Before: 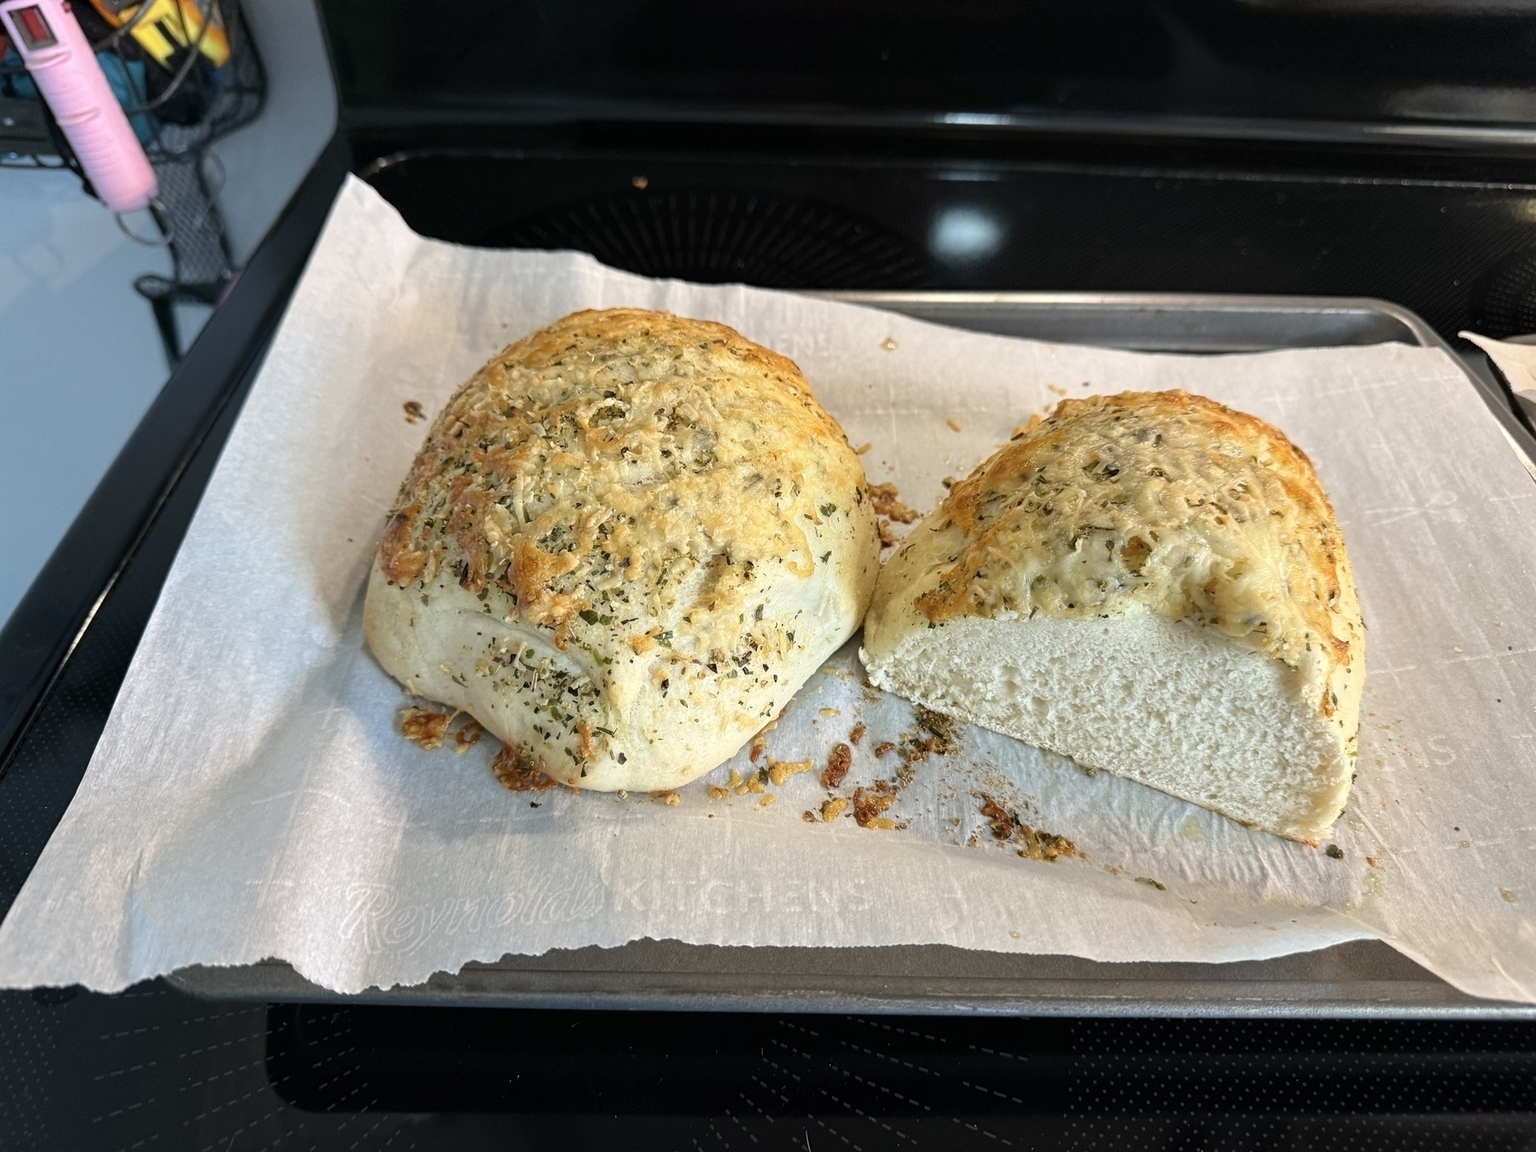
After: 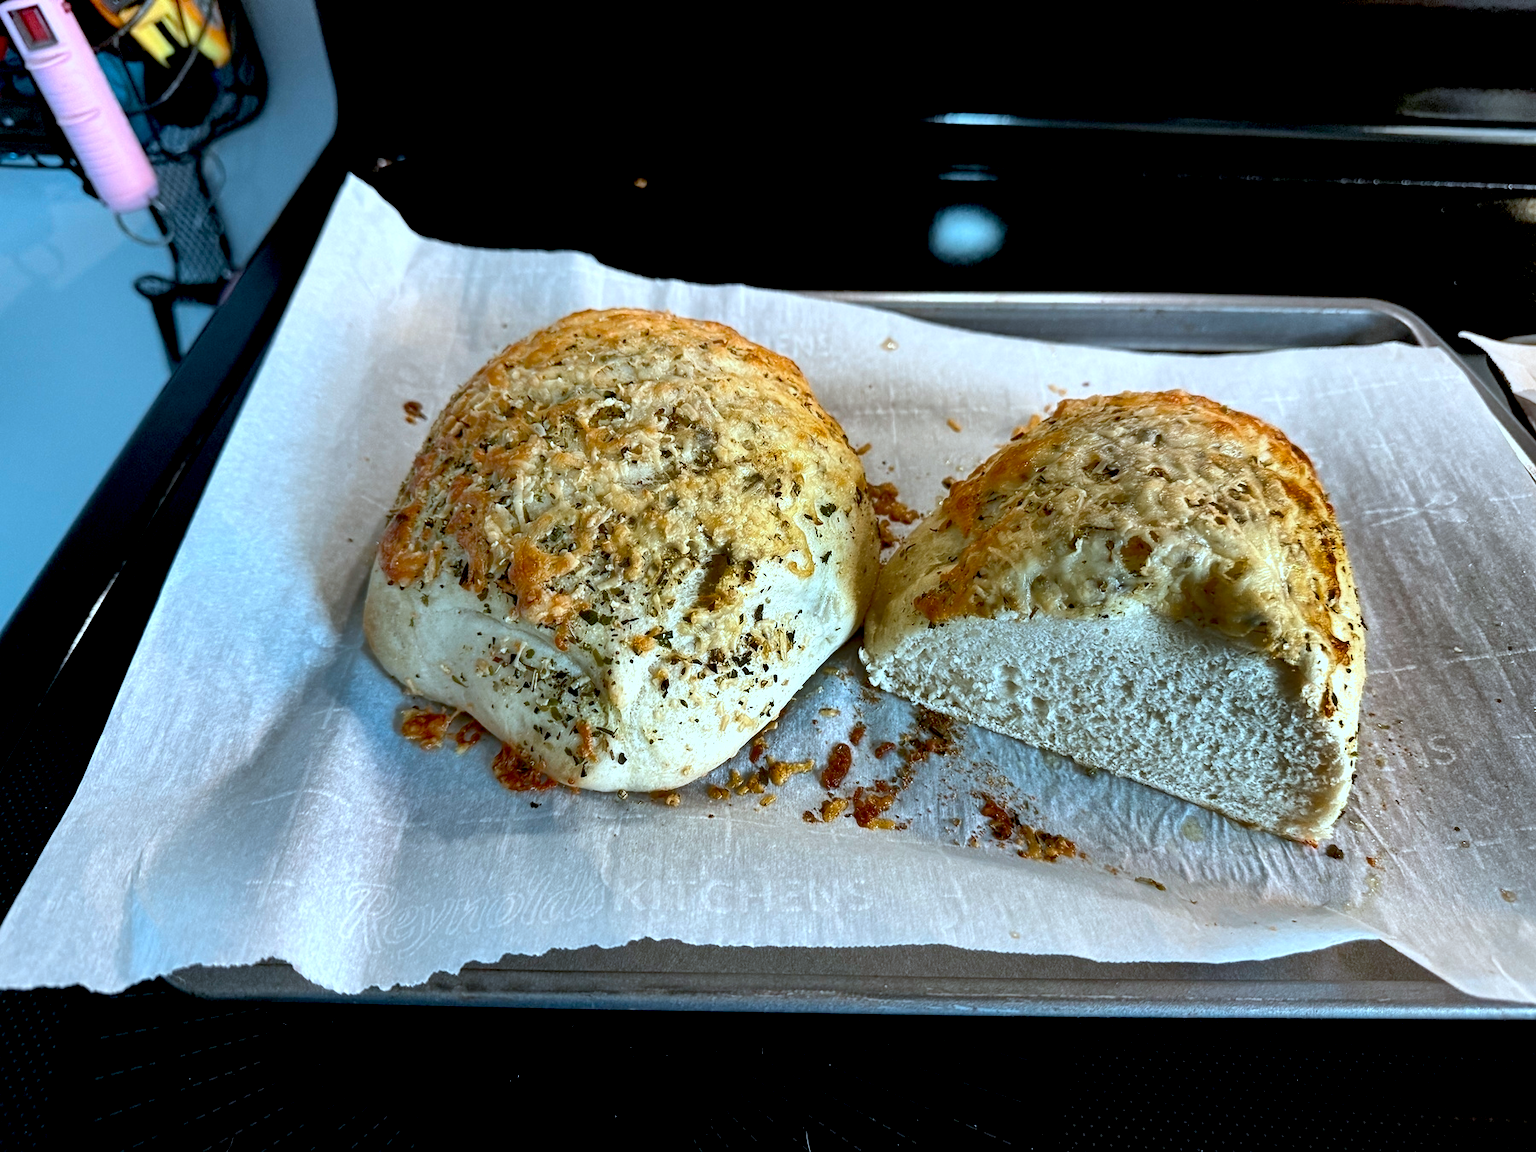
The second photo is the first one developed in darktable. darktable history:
exposure: black level correction 0.024, exposure 0.181 EV, compensate highlight preservation false
shadows and highlights: shadows 19.48, highlights -83.74, highlights color adjustment 42.82%, soften with gaussian
color correction: highlights a* -8.77, highlights b* -23.54
